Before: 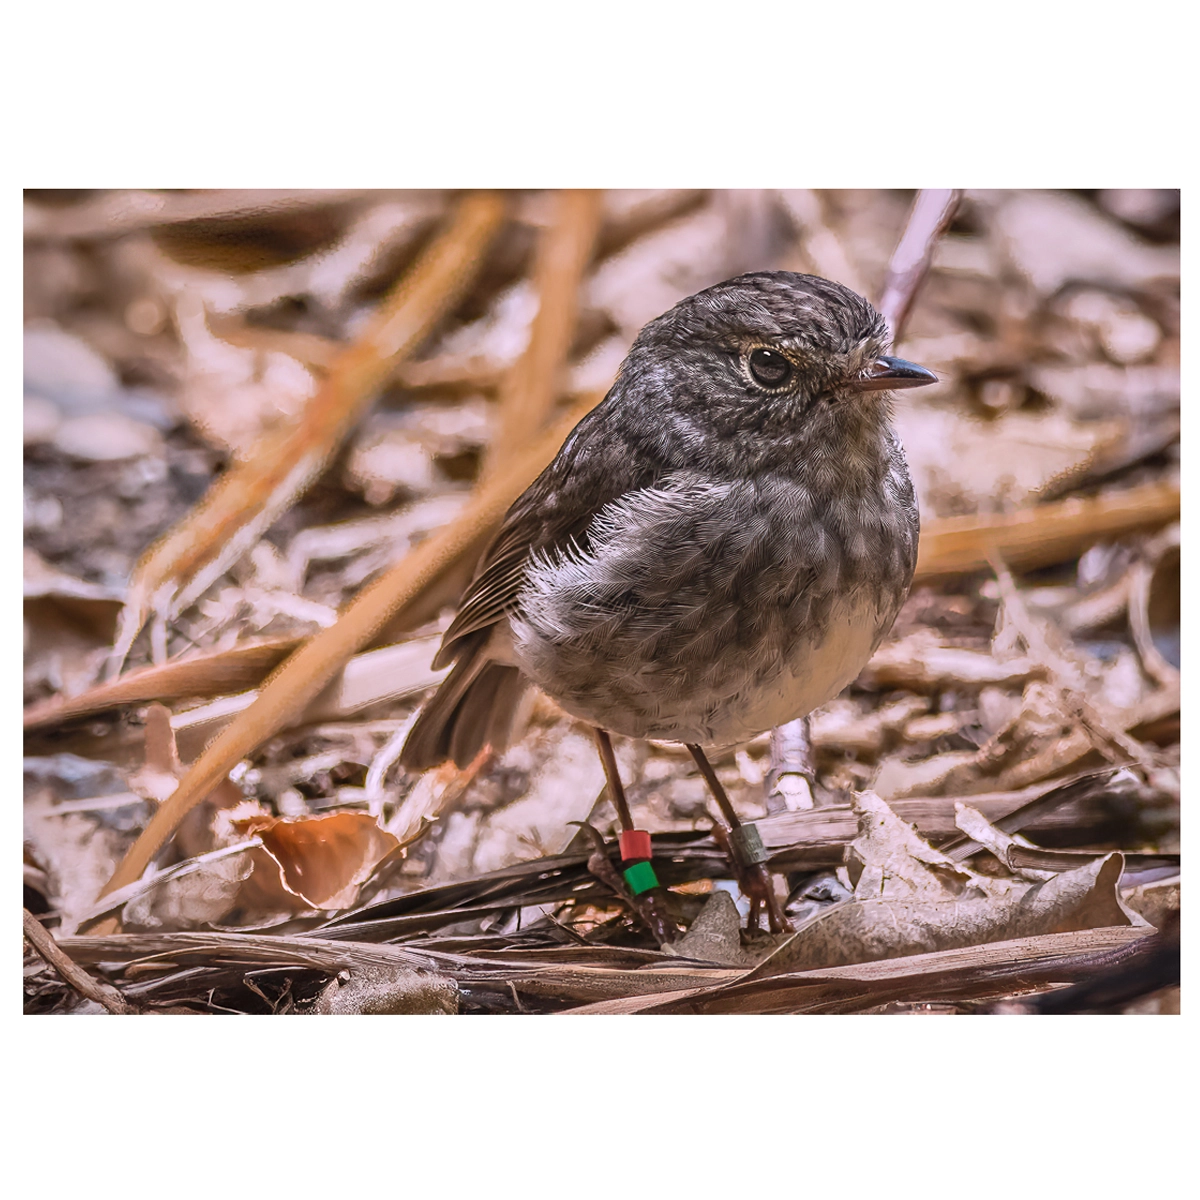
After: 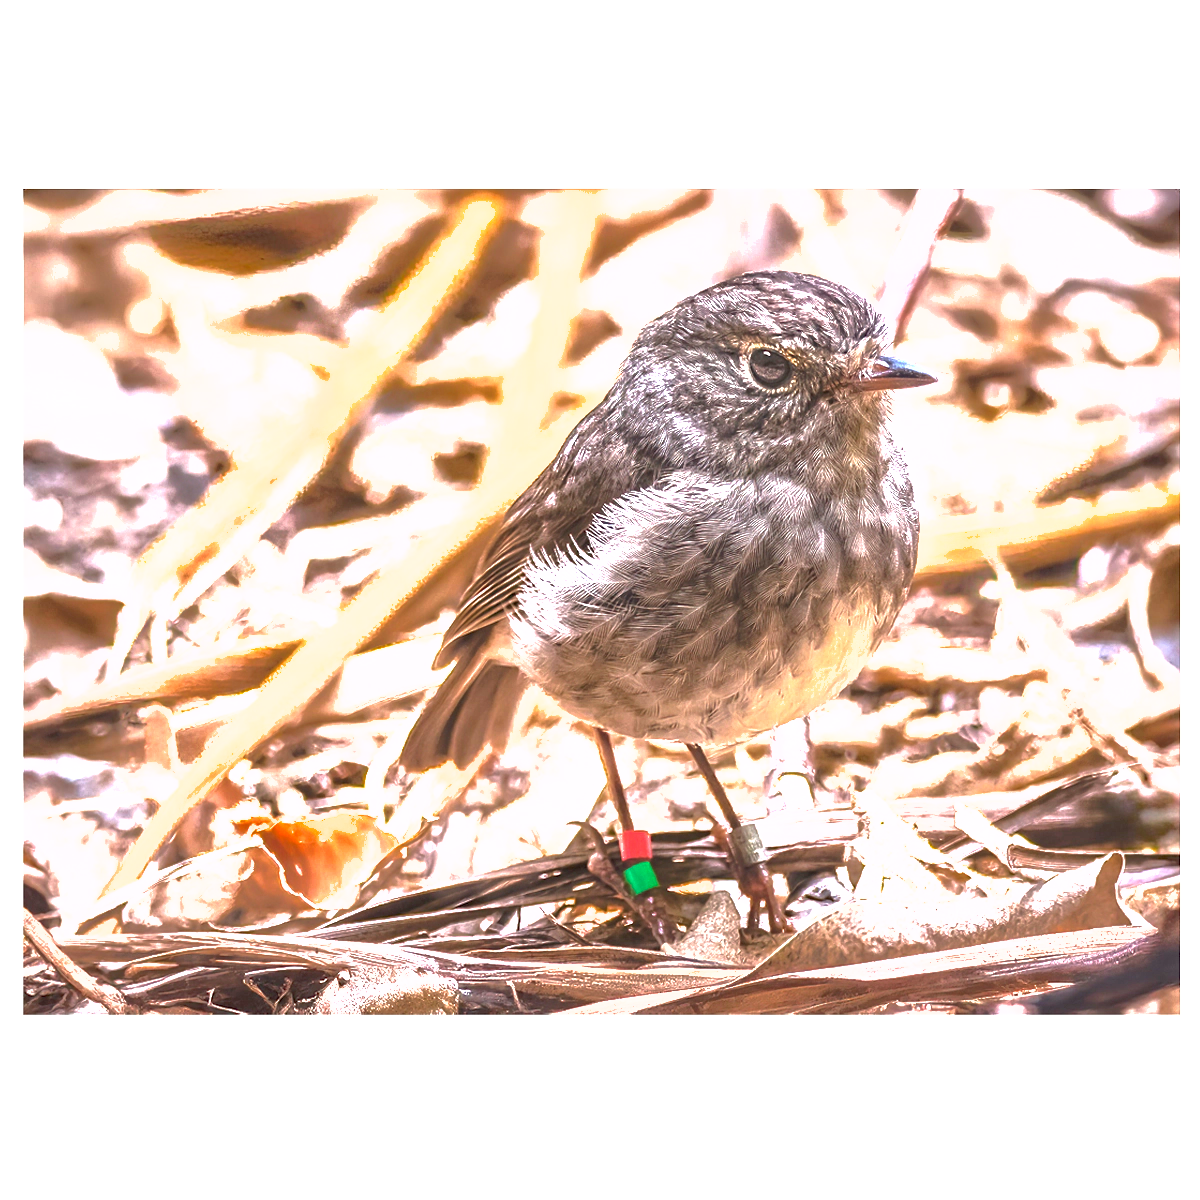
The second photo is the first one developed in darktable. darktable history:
exposure: exposure 2 EV, compensate highlight preservation false
local contrast: highlights 100%, shadows 100%, detail 120%, midtone range 0.2
shadows and highlights: on, module defaults
tone equalizer: on, module defaults
